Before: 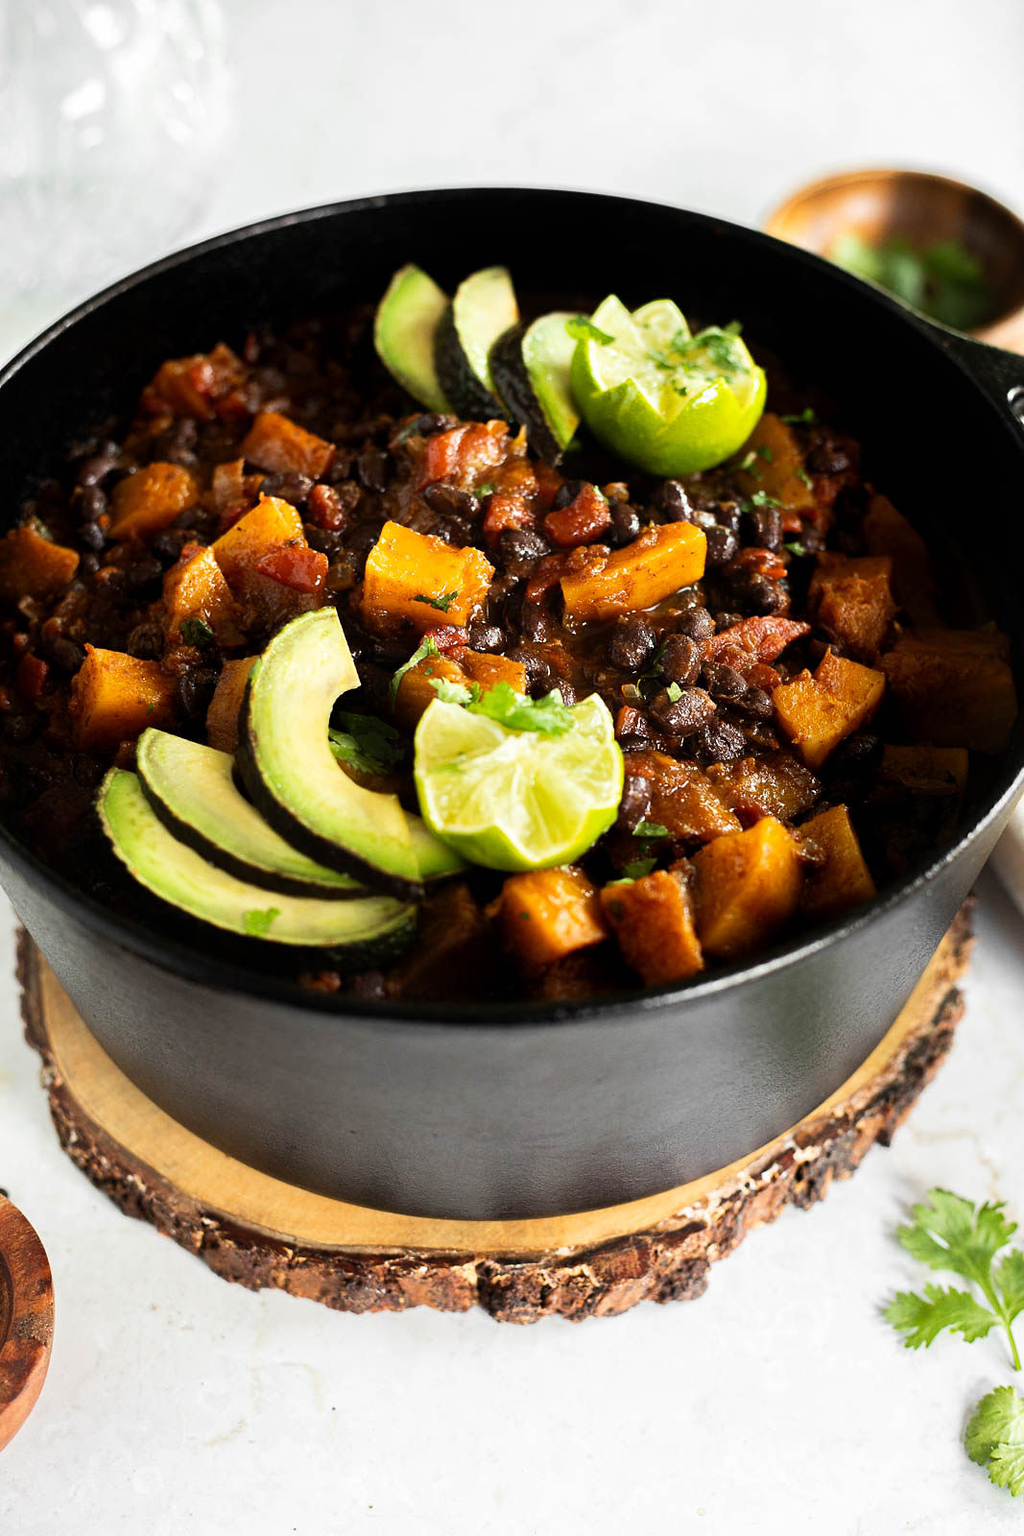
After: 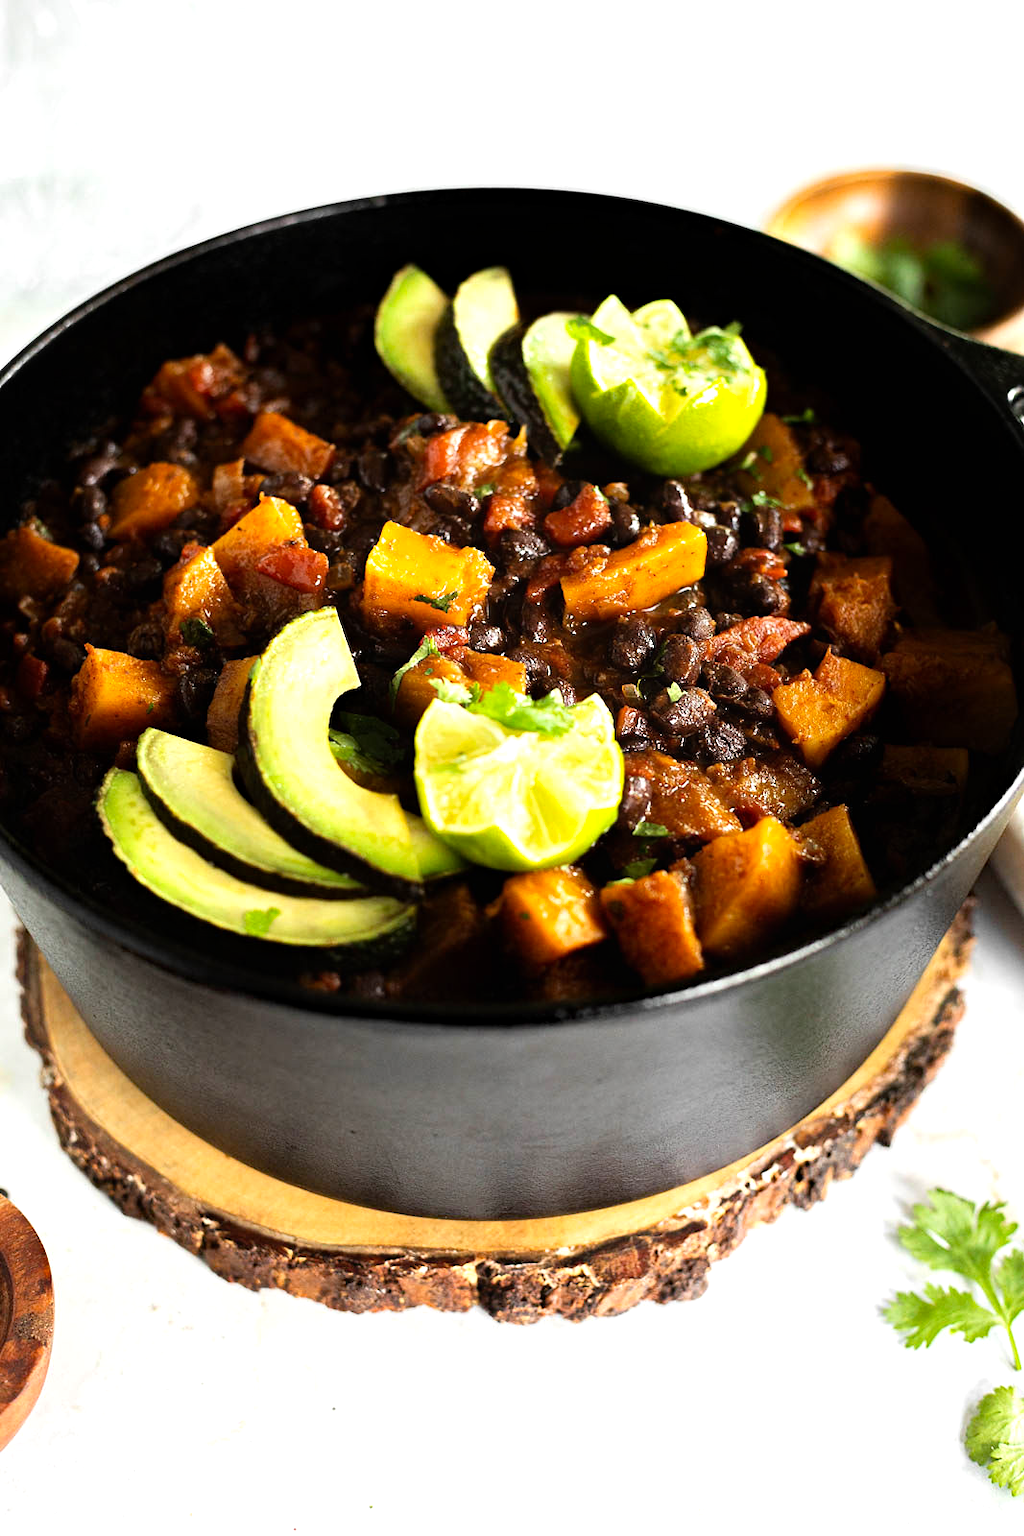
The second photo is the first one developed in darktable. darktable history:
contrast equalizer: octaves 7, y [[0.6 ×6], [0.55 ×6], [0 ×6], [0 ×6], [0 ×6]], mix -0.087
tone equalizer: -8 EV -0.416 EV, -7 EV -0.374 EV, -6 EV -0.295 EV, -5 EV -0.205 EV, -3 EV 0.24 EV, -2 EV 0.344 EV, -1 EV 0.388 EV, +0 EV 0.413 EV
haze removal: strength 0.293, distance 0.254, compatibility mode true, adaptive false
